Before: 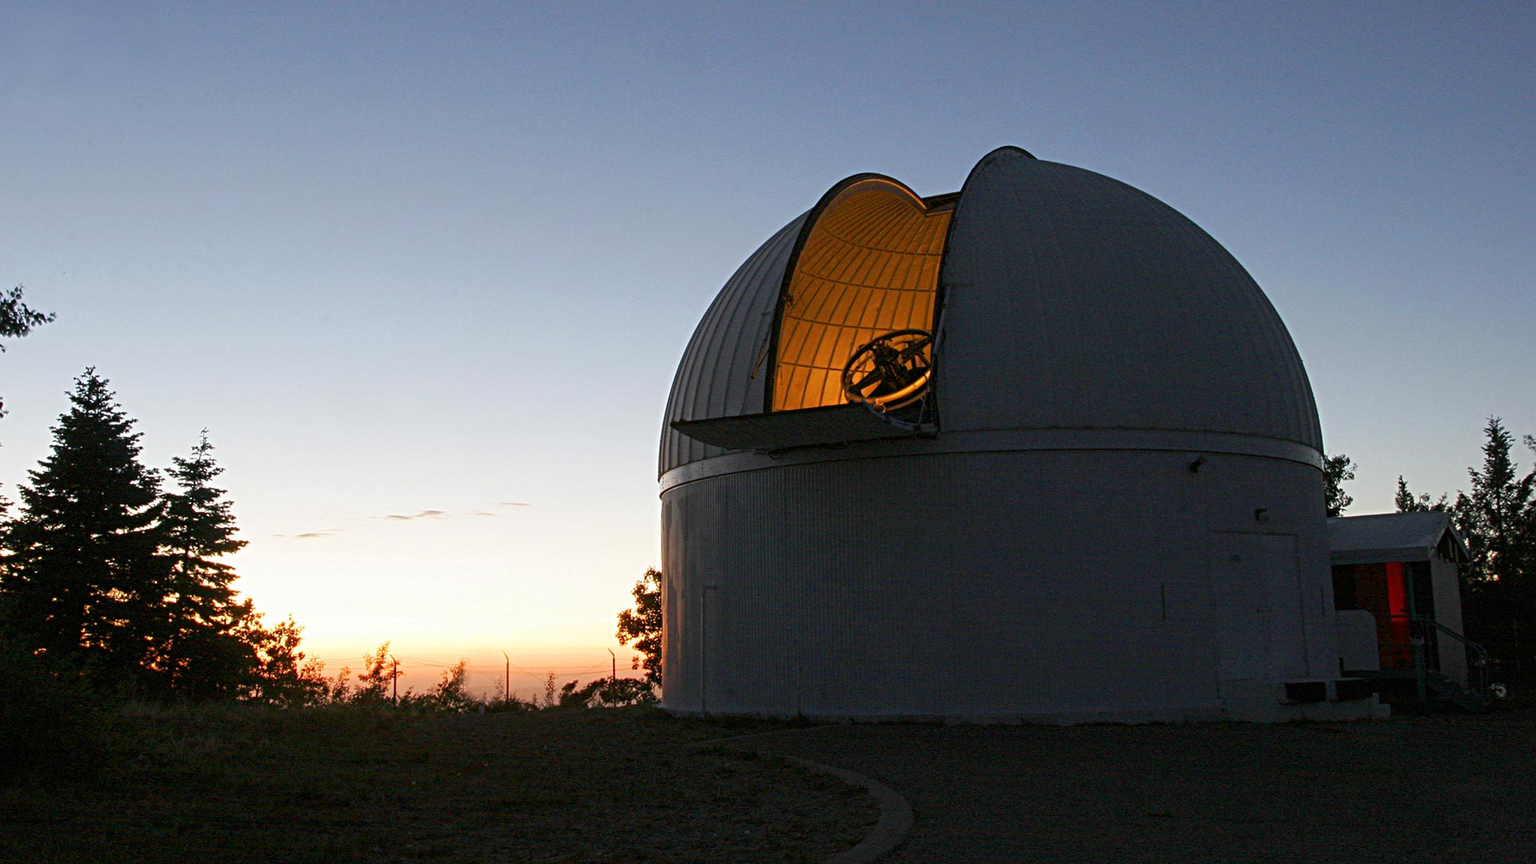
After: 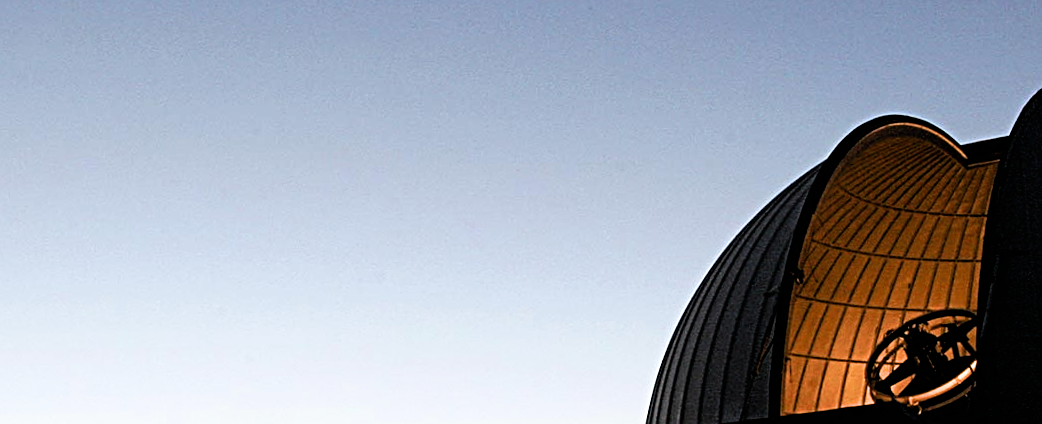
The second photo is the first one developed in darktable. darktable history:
rotate and perspective: rotation -1.24°, automatic cropping off
sharpen: on, module defaults
crop: left 10.121%, top 10.631%, right 36.218%, bottom 51.526%
filmic rgb: black relative exposure -3.63 EV, white relative exposure 2.16 EV, hardness 3.62
